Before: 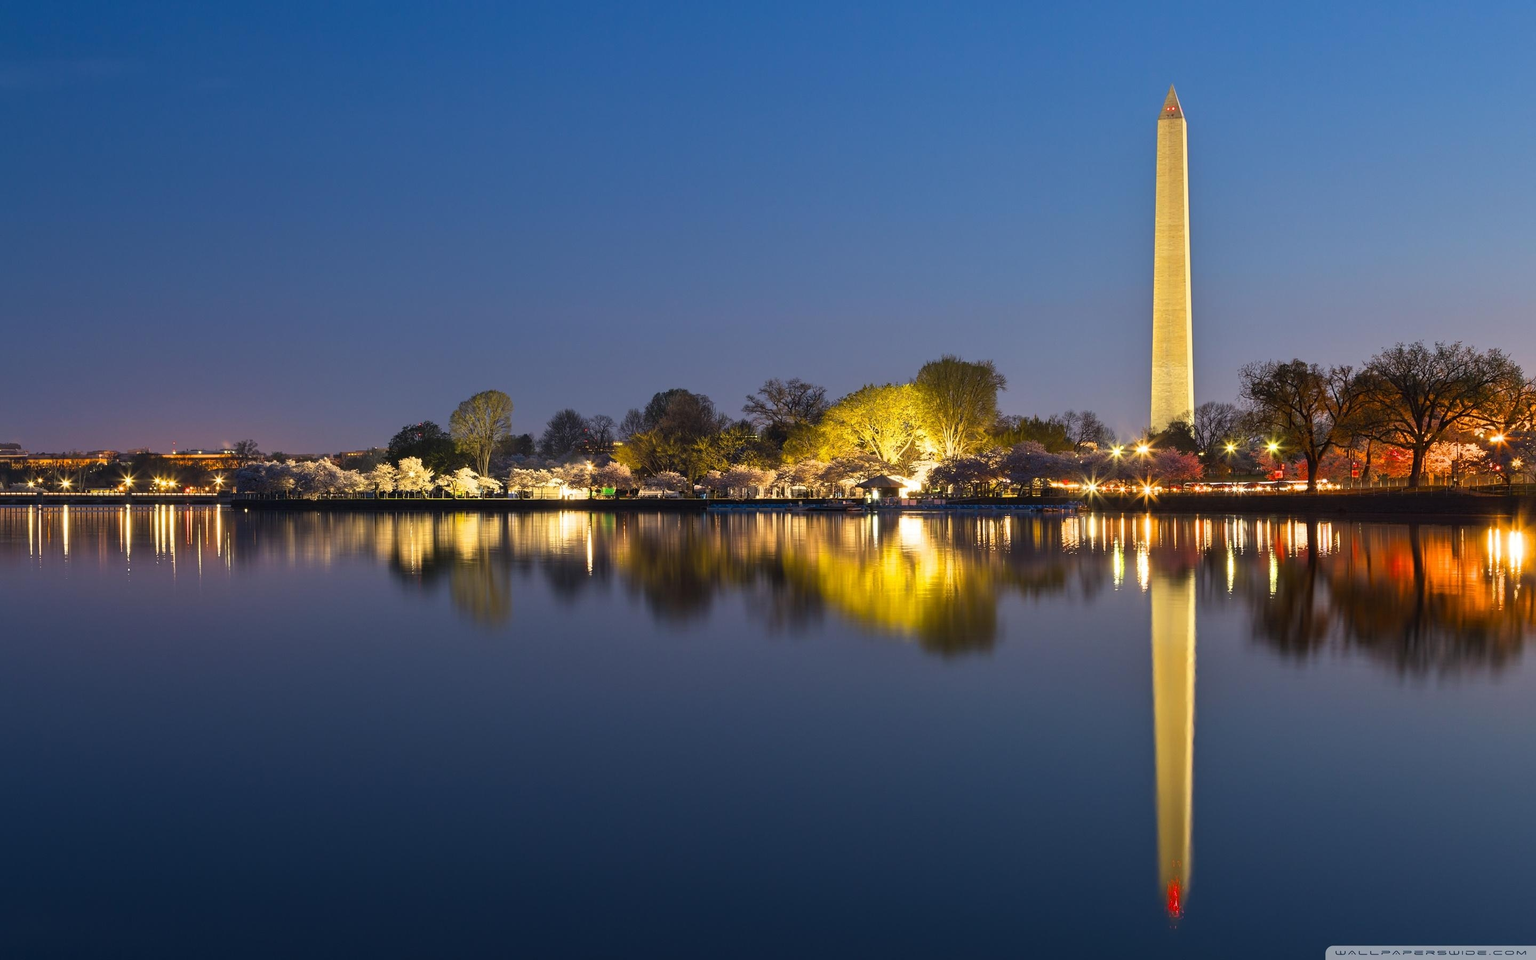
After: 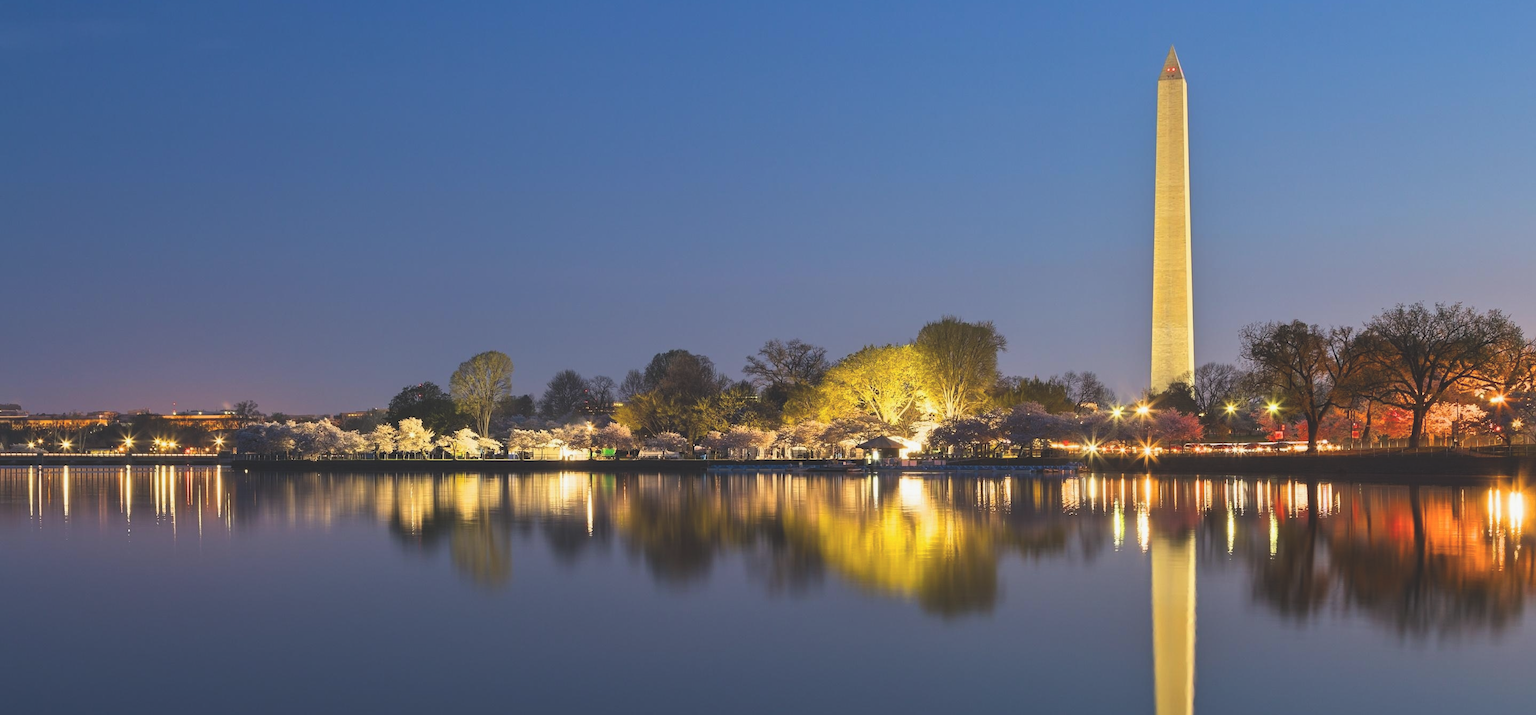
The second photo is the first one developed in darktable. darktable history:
contrast brightness saturation: contrast 0.05, brightness 0.067, saturation 0.007
crop: top 4.164%, bottom 21.312%
exposure: black level correction -0.015, exposure -0.131 EV, compensate exposure bias true, compensate highlight preservation false
